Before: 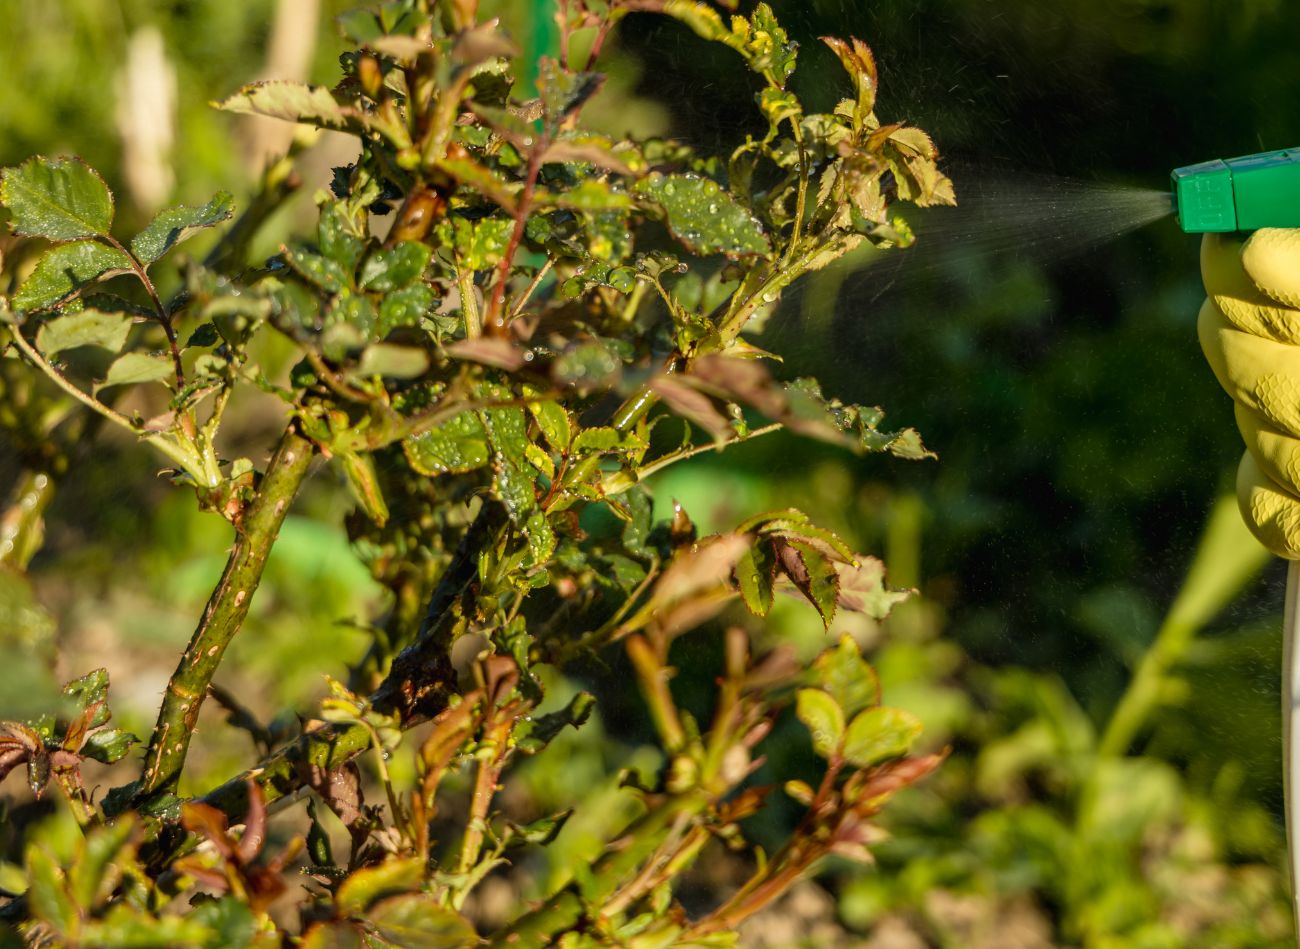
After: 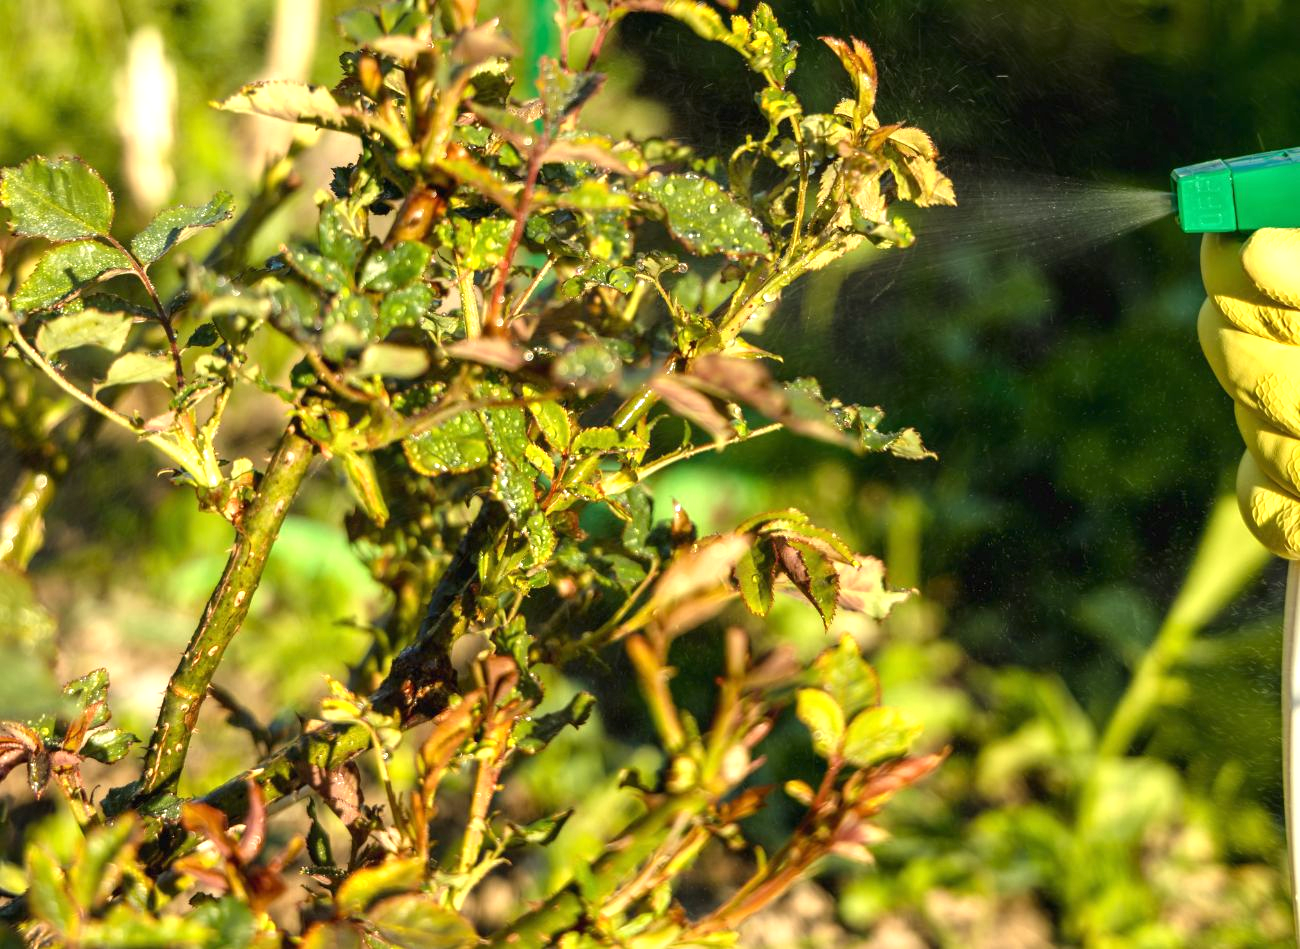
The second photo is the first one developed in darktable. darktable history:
exposure: black level correction 0, exposure 0.895 EV, compensate exposure bias true
